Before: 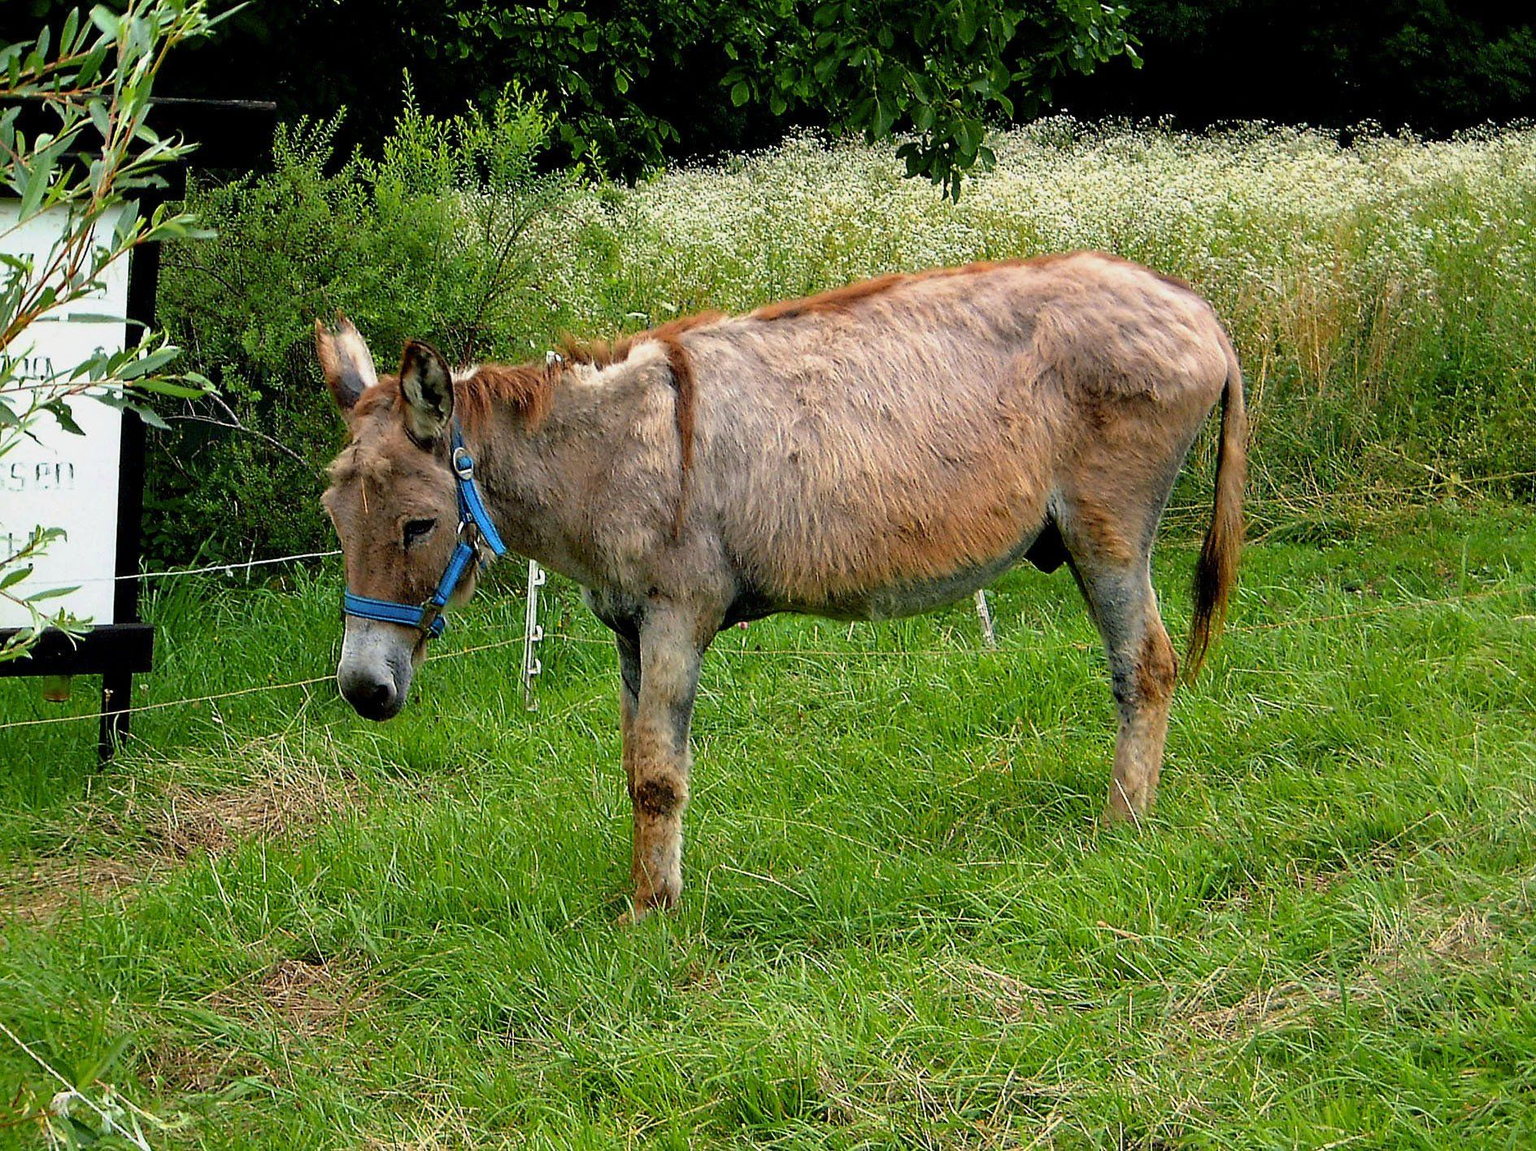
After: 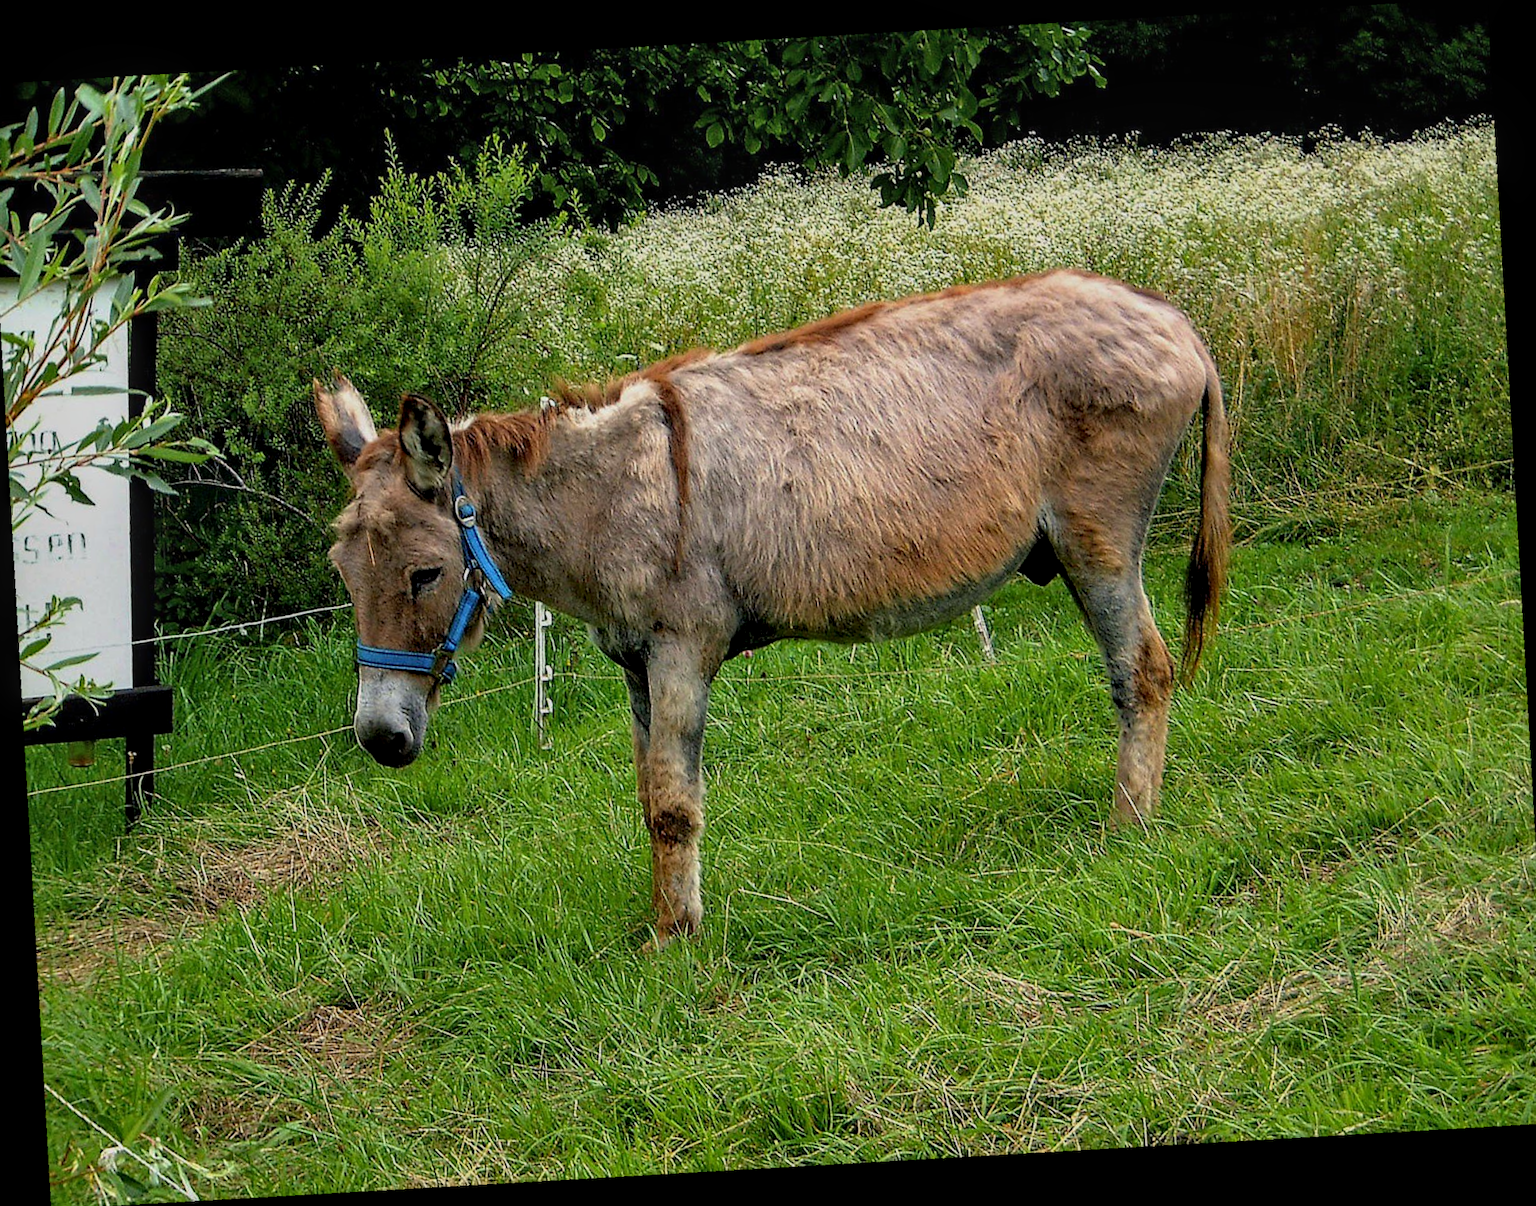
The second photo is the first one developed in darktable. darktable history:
local contrast: on, module defaults
exposure: exposure -0.293 EV, compensate highlight preservation false
crop and rotate: angle -1.69°
rotate and perspective: rotation -4.98°, automatic cropping off
